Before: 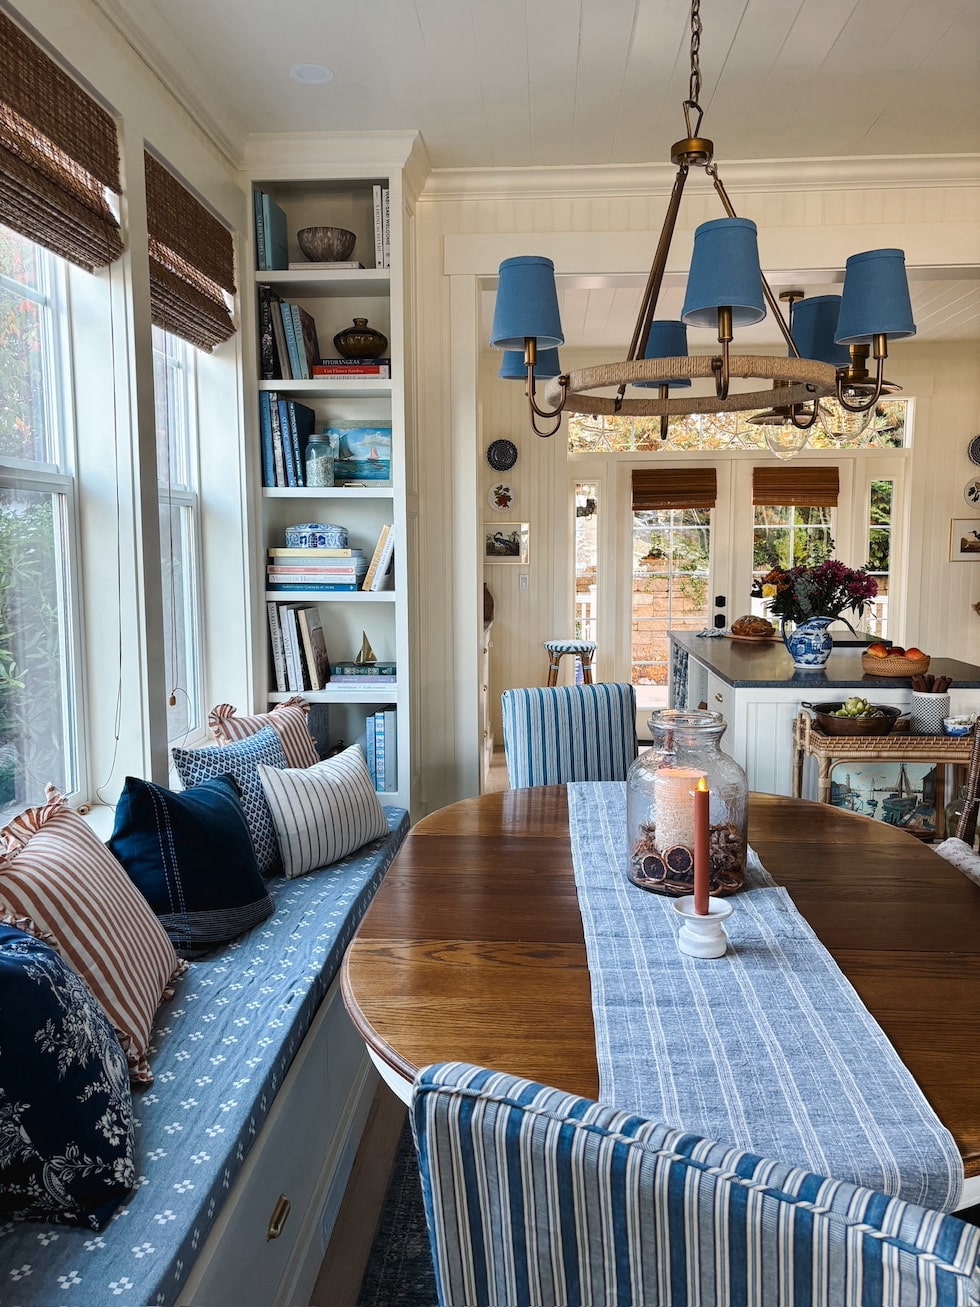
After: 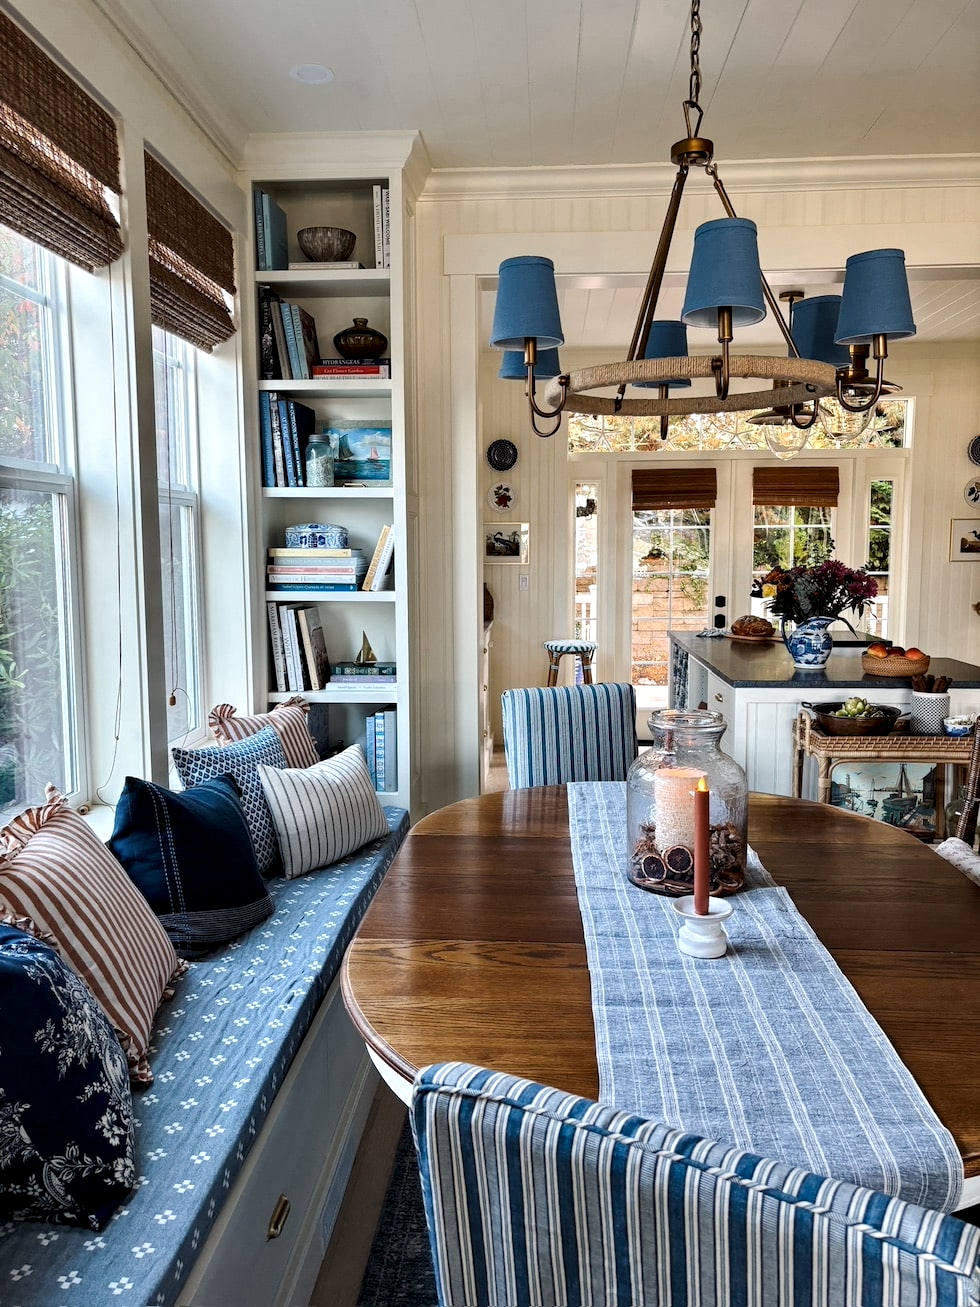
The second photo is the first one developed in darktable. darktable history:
contrast equalizer: y [[0.531, 0.548, 0.559, 0.557, 0.544, 0.527], [0.5 ×6], [0.5 ×6], [0 ×6], [0 ×6]]
